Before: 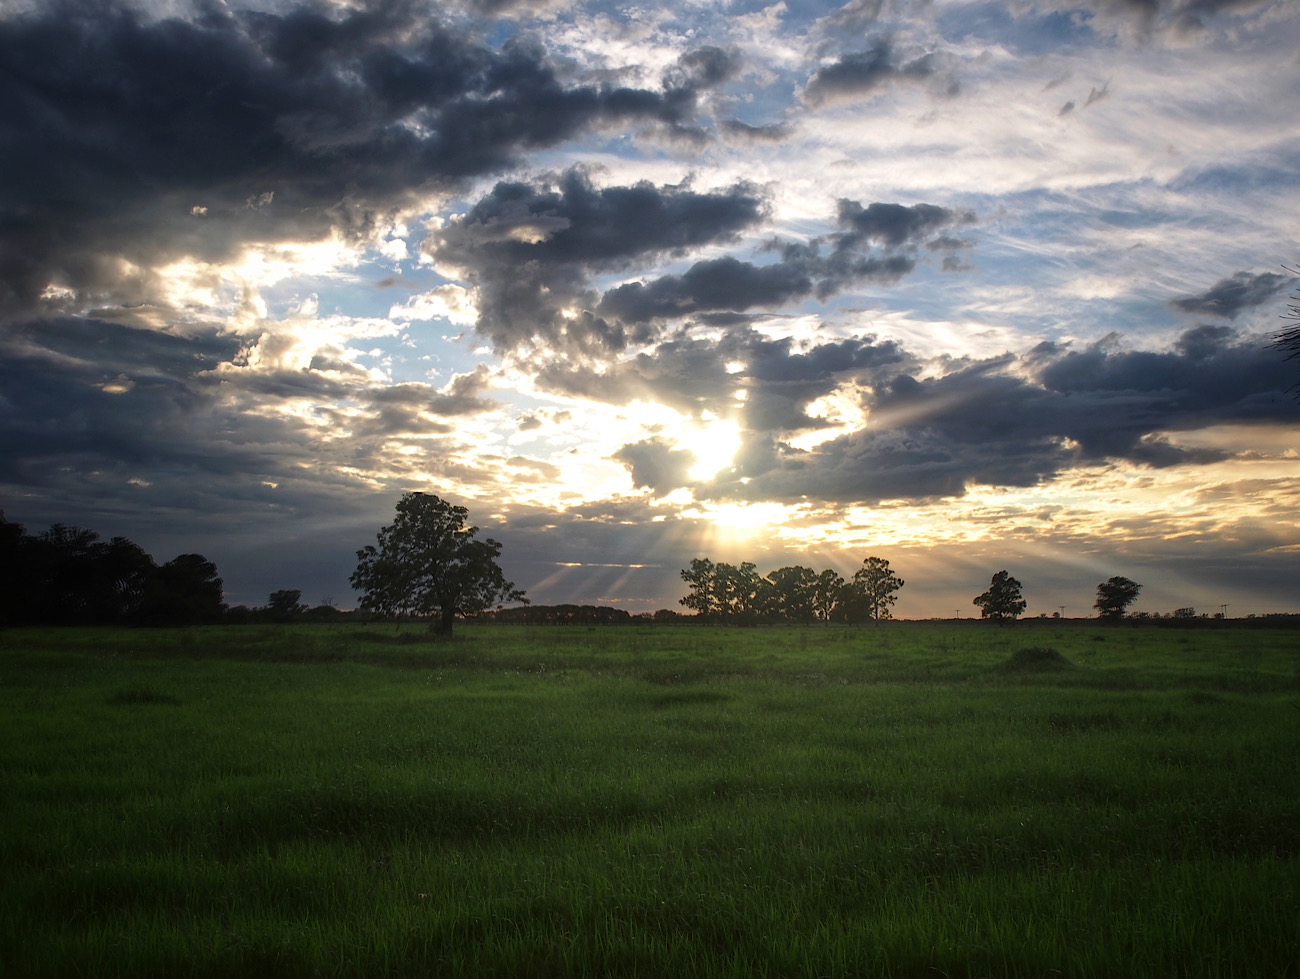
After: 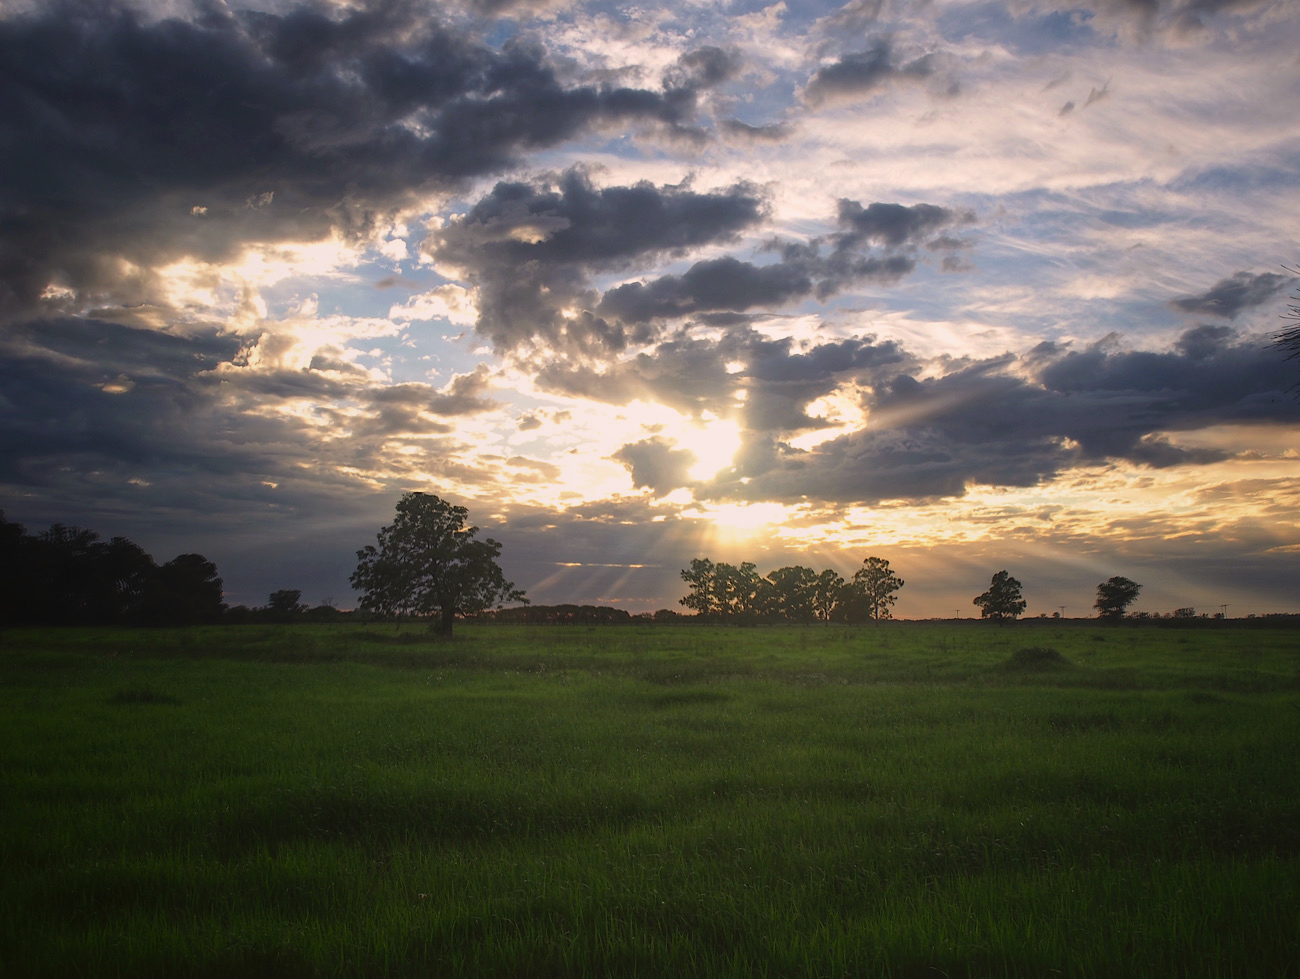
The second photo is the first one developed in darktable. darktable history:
local contrast: highlights 69%, shadows 65%, detail 82%, midtone range 0.332
color correction: highlights a* 6.02, highlights b* 4.78
